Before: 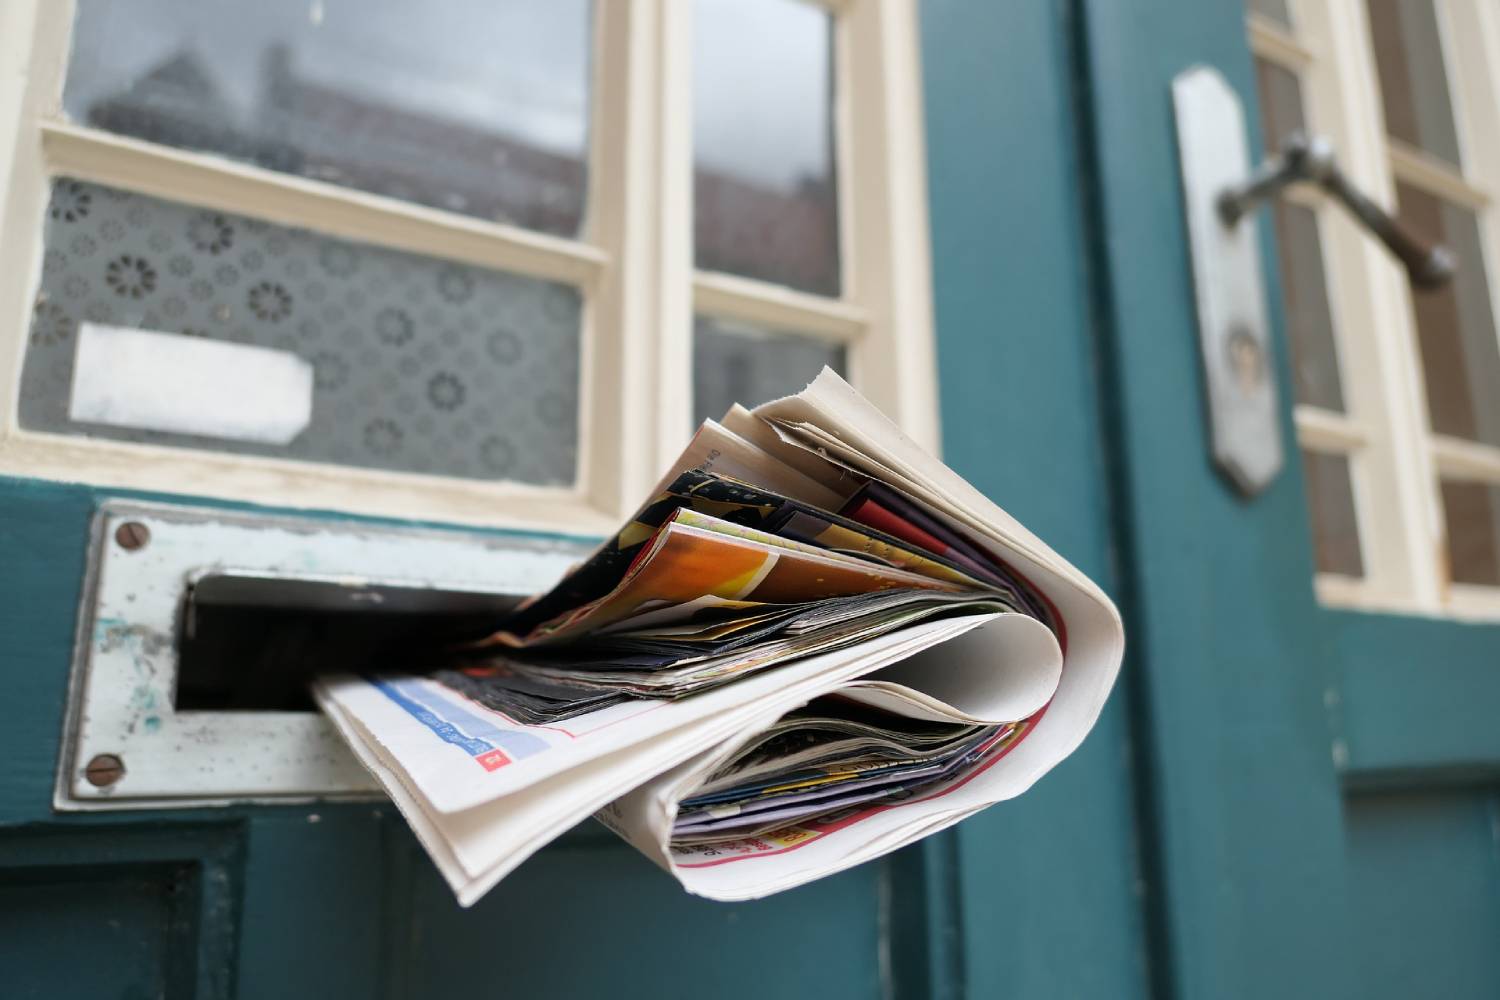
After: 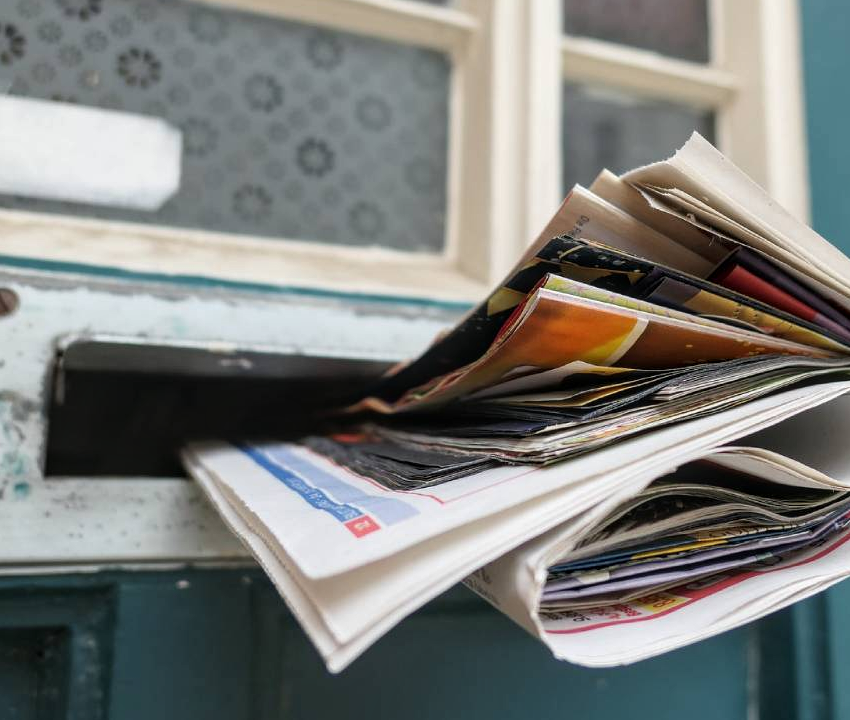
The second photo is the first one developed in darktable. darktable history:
crop: left 8.752%, top 23.45%, right 34.535%, bottom 4.5%
local contrast: on, module defaults
